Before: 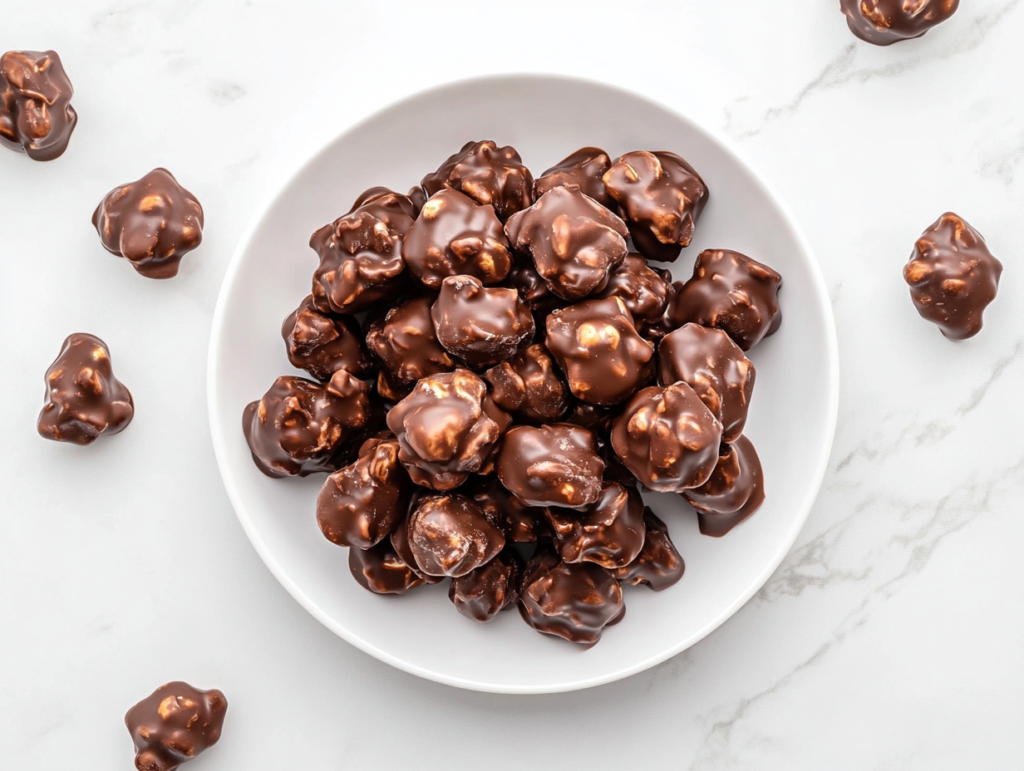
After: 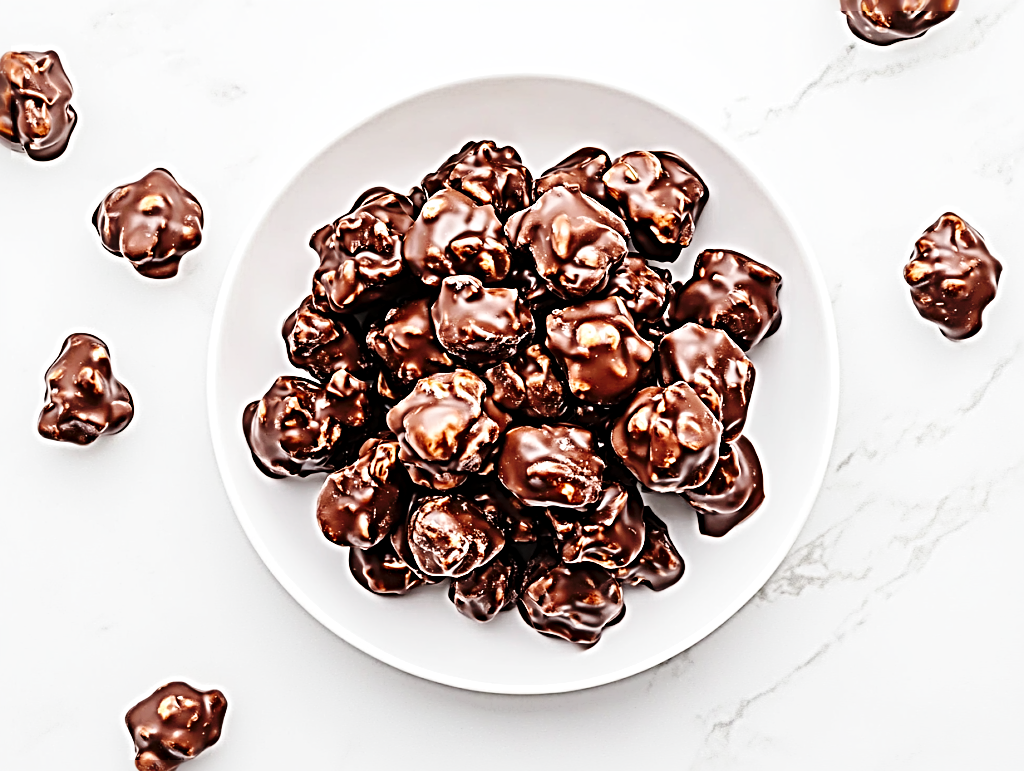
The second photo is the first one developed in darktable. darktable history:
sharpen: radius 4.001, amount 2
base curve: curves: ch0 [(0, 0) (0.036, 0.025) (0.121, 0.166) (0.206, 0.329) (0.605, 0.79) (1, 1)], preserve colors none
